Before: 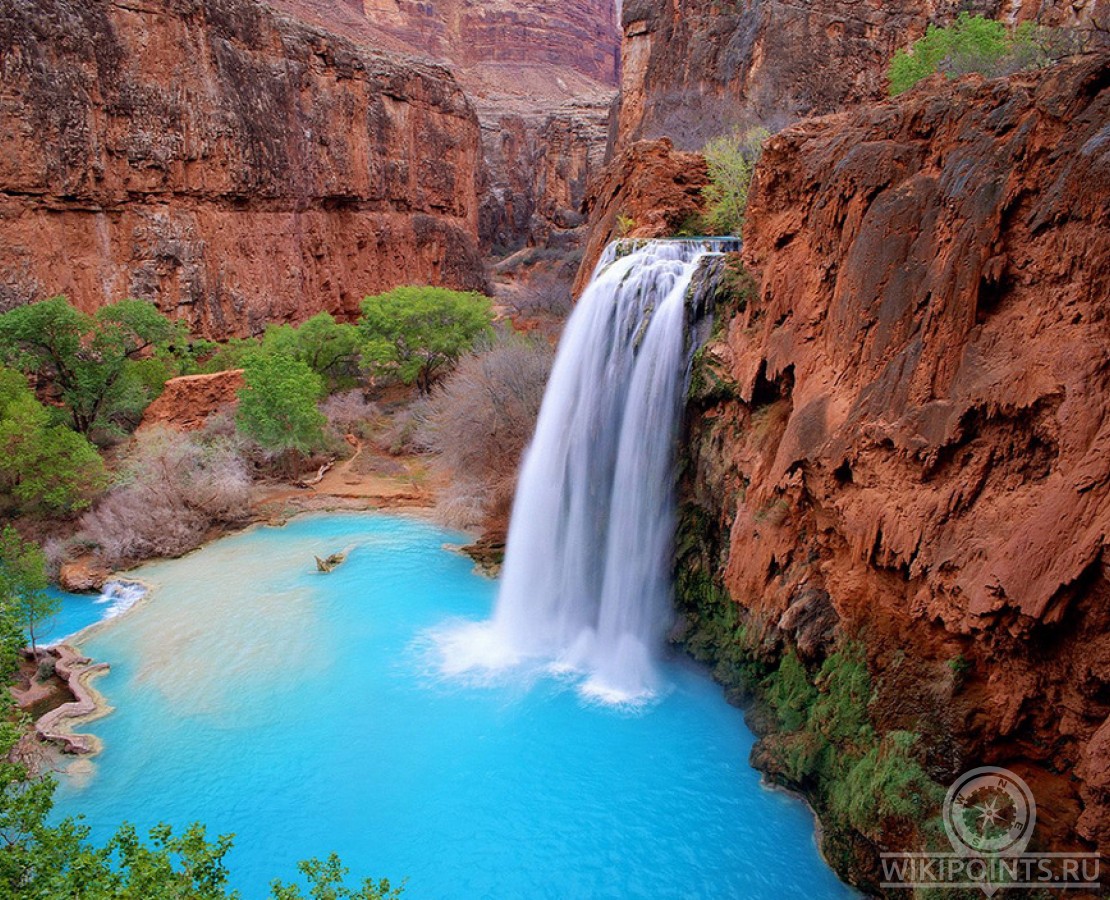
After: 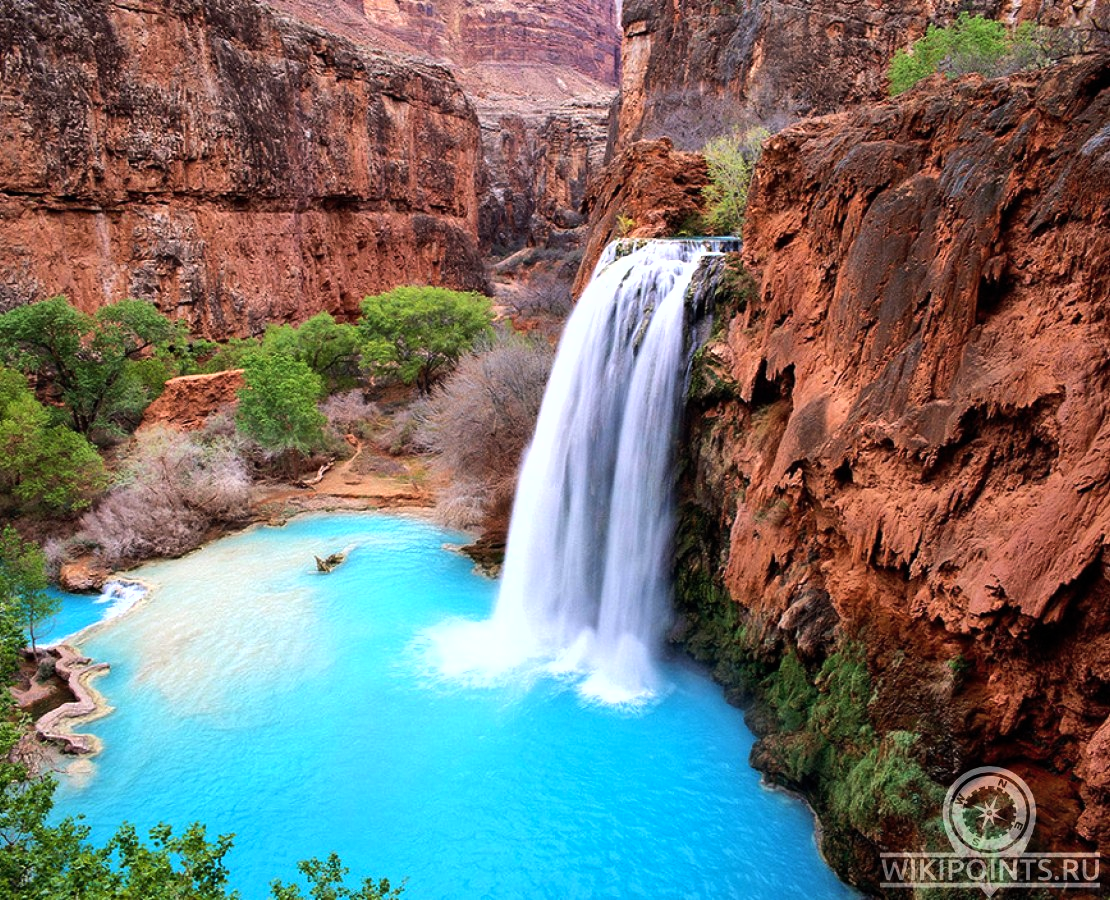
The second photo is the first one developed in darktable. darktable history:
tone equalizer: -8 EV -0.75 EV, -7 EV -0.7 EV, -6 EV -0.6 EV, -5 EV -0.4 EV, -3 EV 0.4 EV, -2 EV 0.6 EV, -1 EV 0.7 EV, +0 EV 0.75 EV, edges refinement/feathering 500, mask exposure compensation -1.57 EV, preserve details no
shadows and highlights: highlights color adjustment 0%, low approximation 0.01, soften with gaussian
